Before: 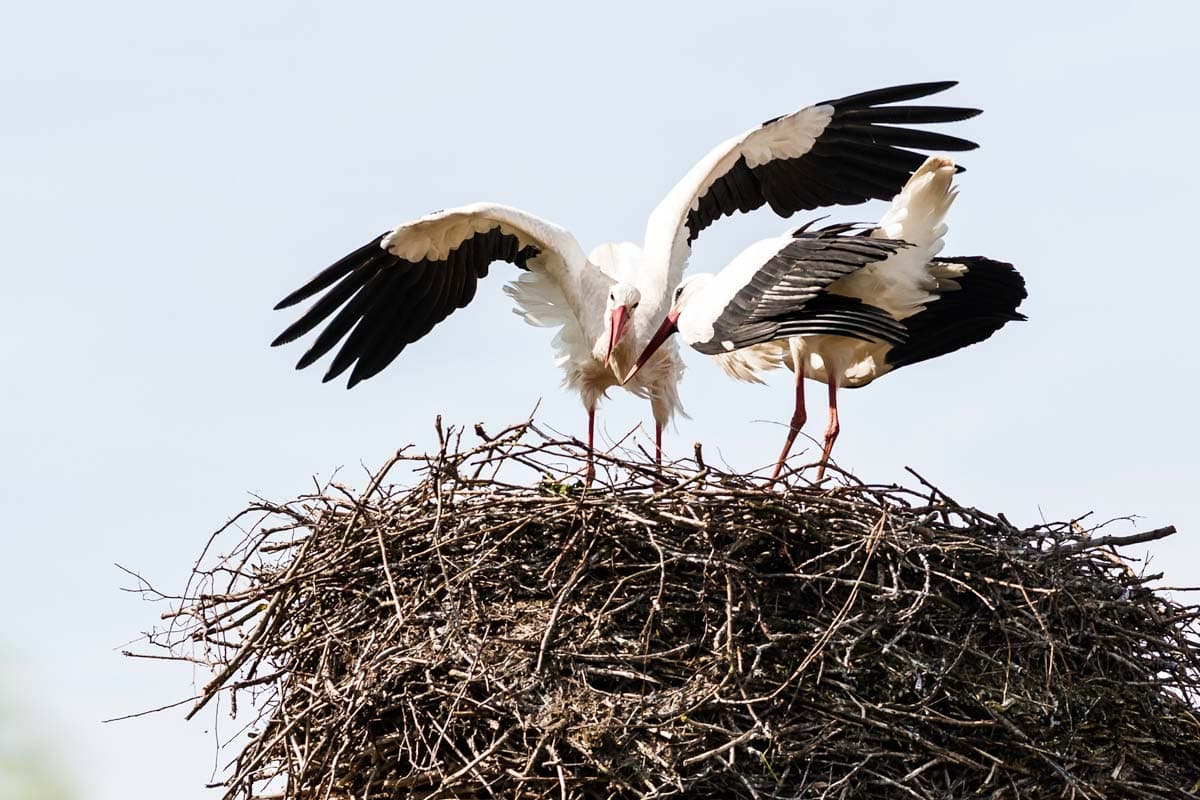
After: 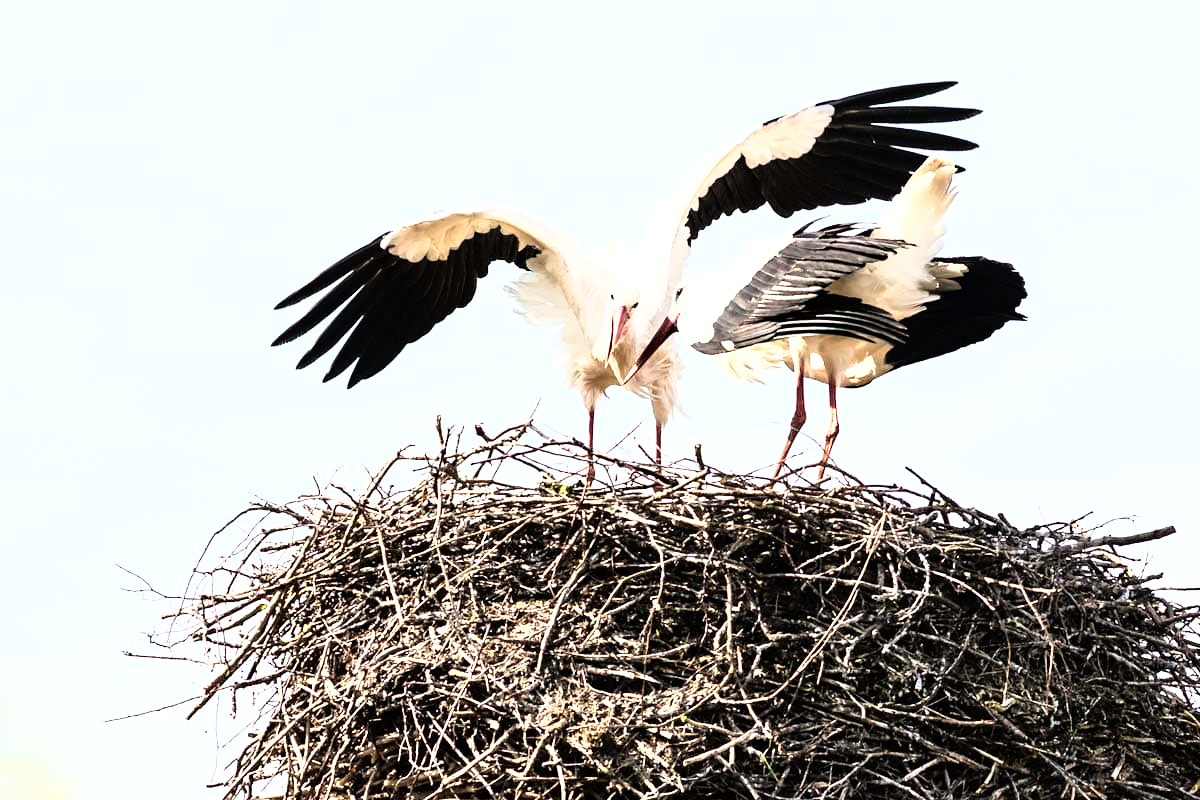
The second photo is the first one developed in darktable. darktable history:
color zones: curves: ch0 [(0, 0.558) (0.143, 0.559) (0.286, 0.529) (0.429, 0.505) (0.571, 0.5) (0.714, 0.5) (0.857, 0.5) (1, 0.558)]; ch1 [(0, 0.469) (0.01, 0.469) (0.12, 0.446) (0.248, 0.469) (0.5, 0.5) (0.748, 0.5) (0.99, 0.469) (1, 0.469)]
base curve: curves: ch0 [(0, 0) (0.012, 0.01) (0.073, 0.168) (0.31, 0.711) (0.645, 0.957) (1, 1)]
exposure: exposure 0.203 EV, compensate exposure bias true, compensate highlight preservation false
